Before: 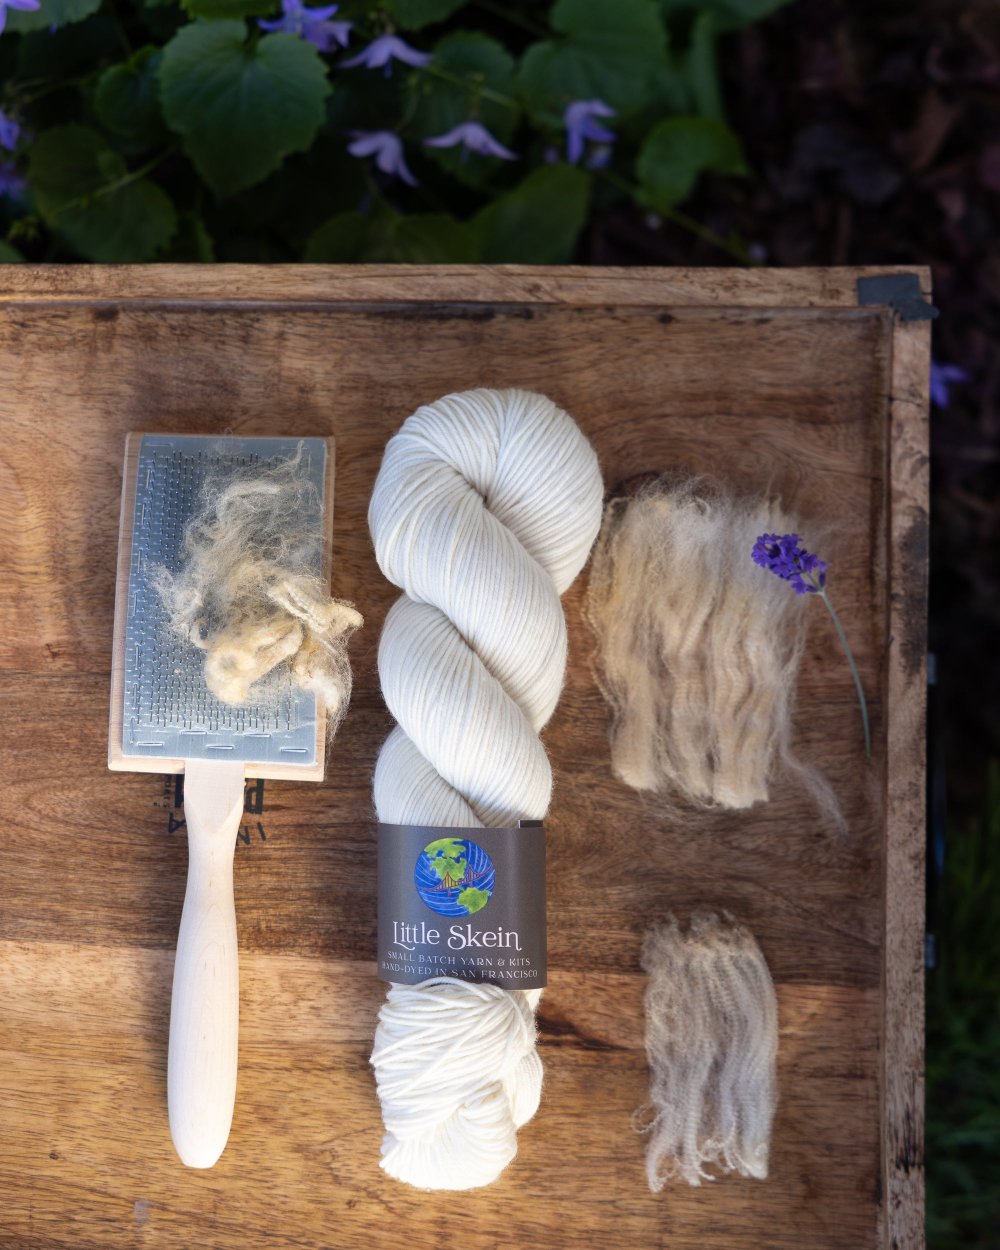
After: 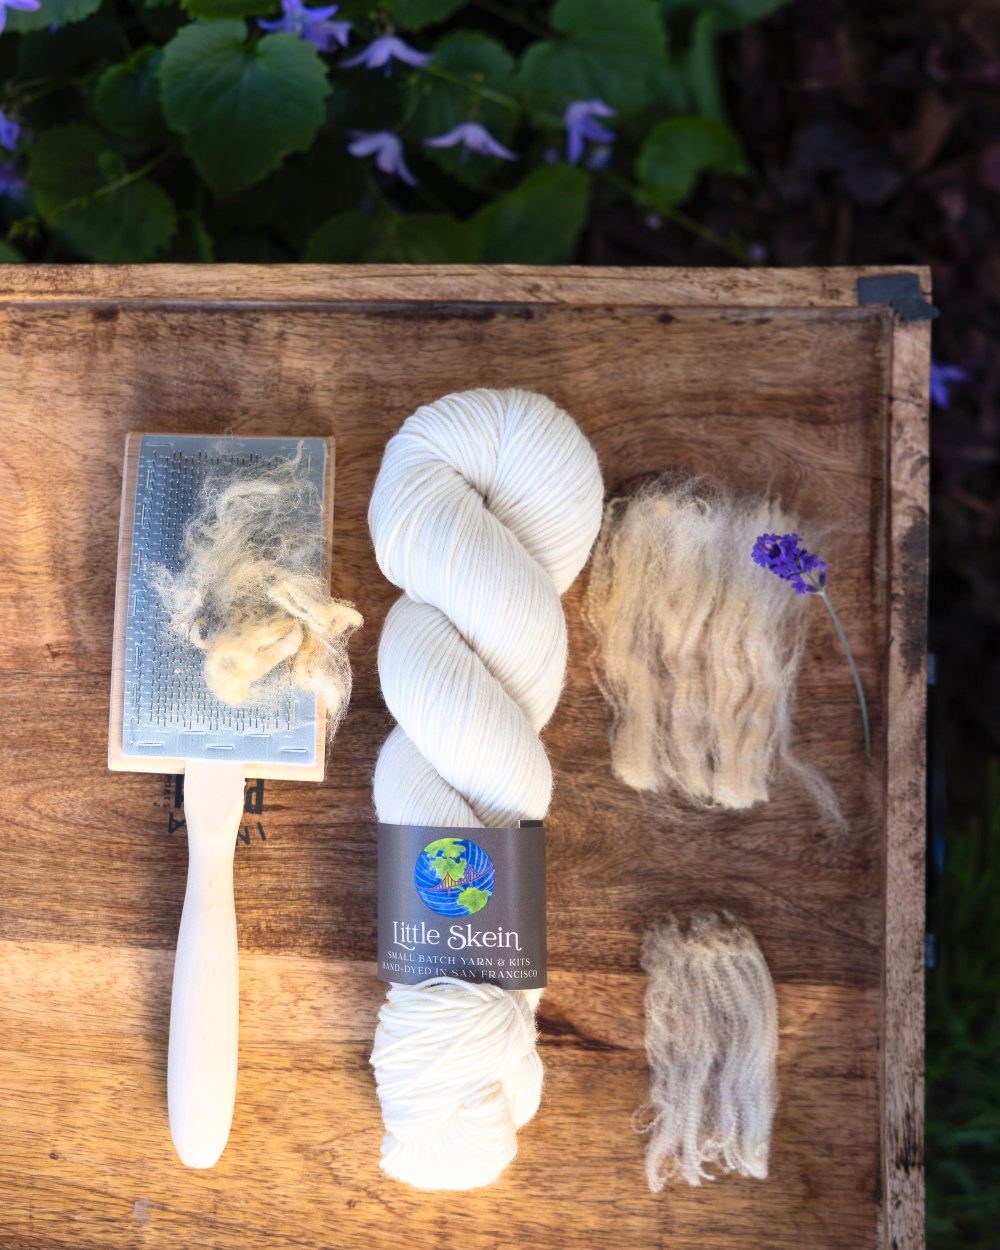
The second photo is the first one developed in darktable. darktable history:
tone equalizer: on, module defaults
contrast brightness saturation: contrast 0.204, brightness 0.169, saturation 0.226
